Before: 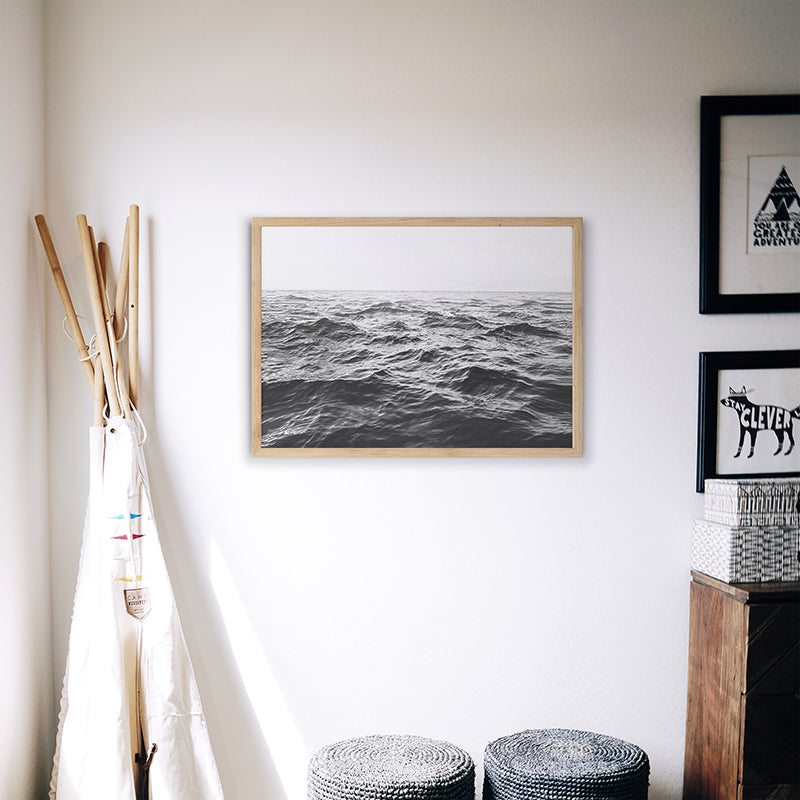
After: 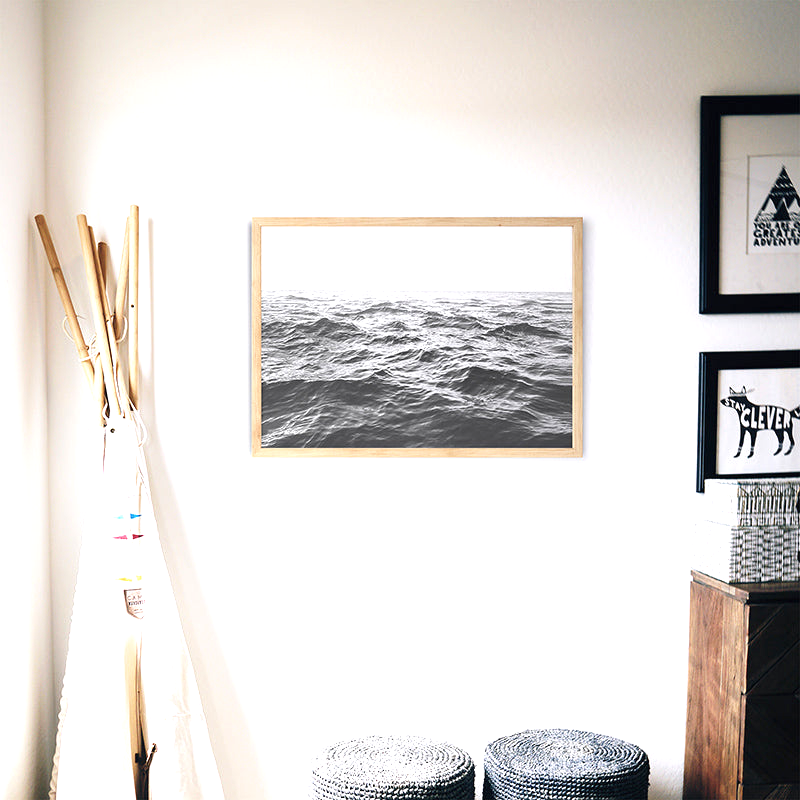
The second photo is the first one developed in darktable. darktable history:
exposure: black level correction 0, exposure 0.7 EV, compensate exposure bias true, compensate highlight preservation false
color contrast: green-magenta contrast 0.96
